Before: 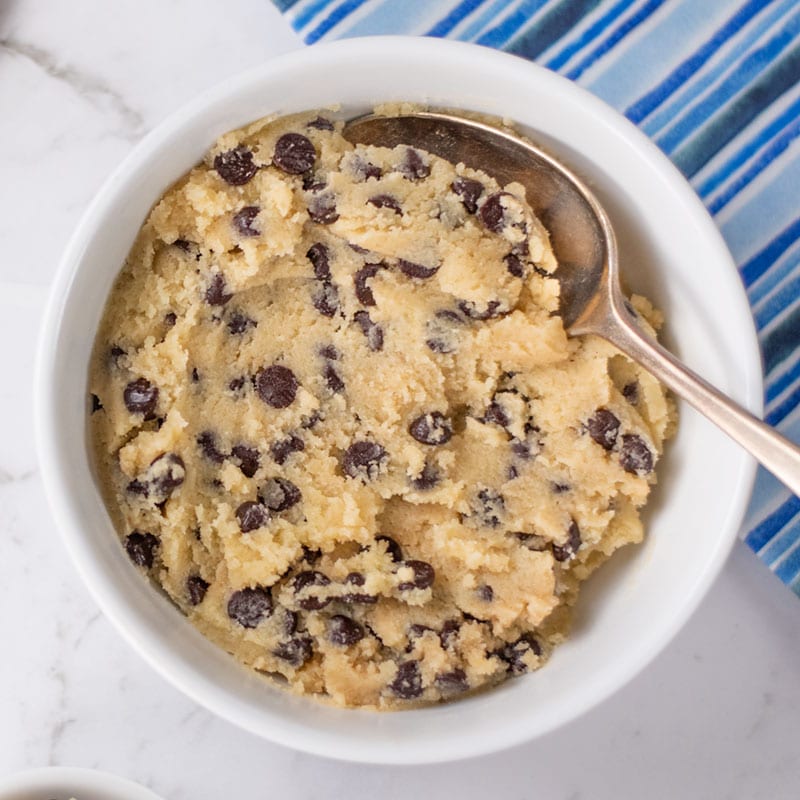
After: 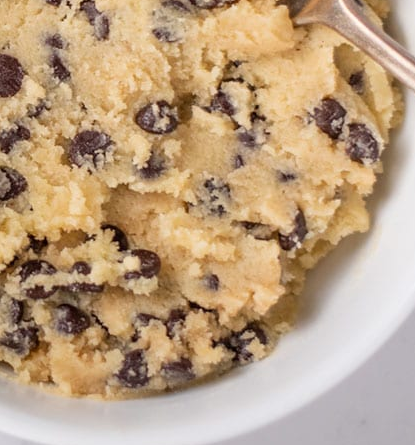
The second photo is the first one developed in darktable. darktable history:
crop: left 34.316%, top 38.986%, right 13.75%, bottom 5.378%
